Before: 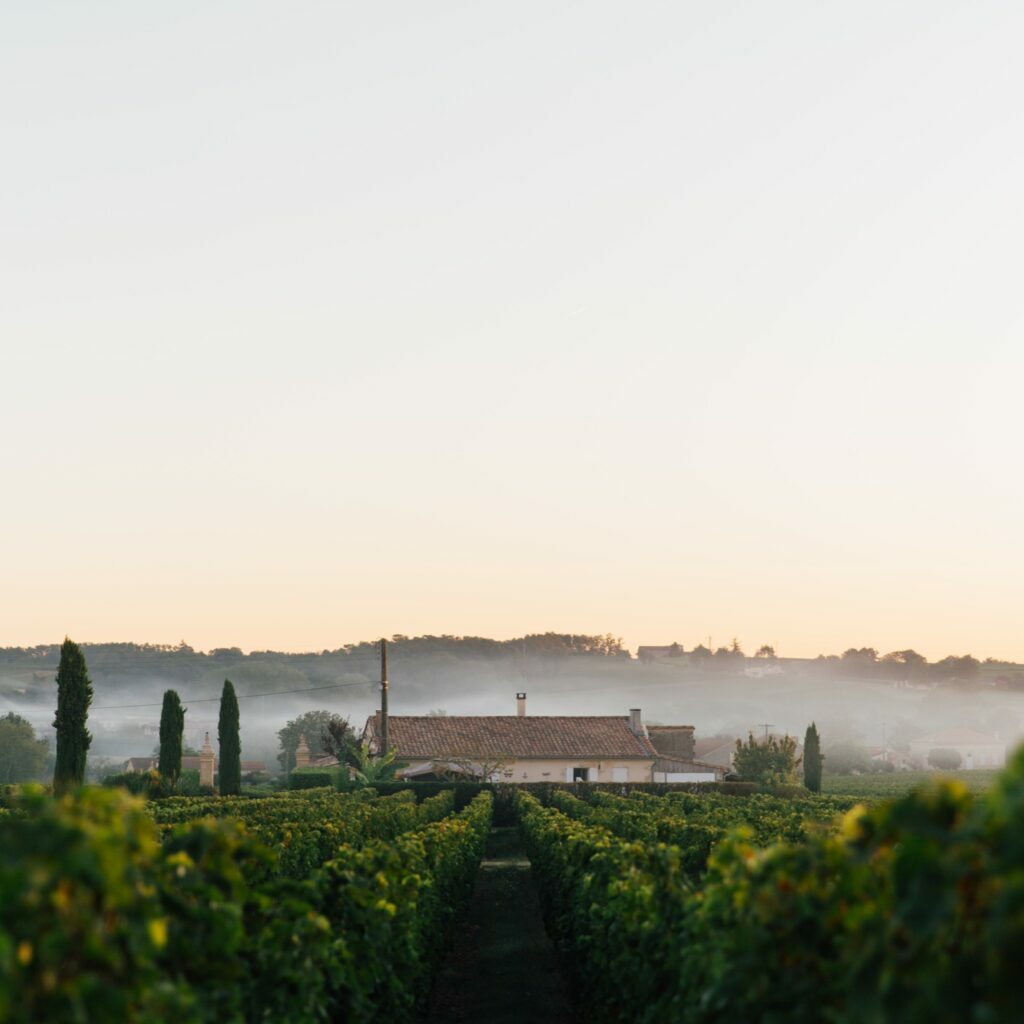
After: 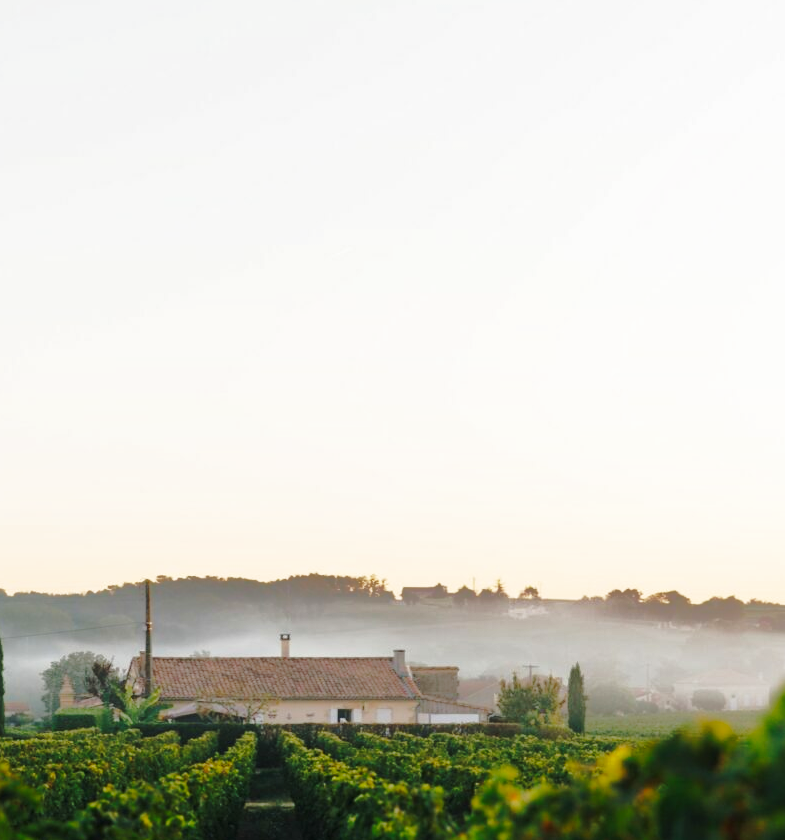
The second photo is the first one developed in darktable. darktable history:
shadows and highlights: shadows 40, highlights -60
crop: left 23.095%, top 5.827%, bottom 11.854%
base curve: curves: ch0 [(0, 0) (0.036, 0.037) (0.121, 0.228) (0.46, 0.76) (0.859, 0.983) (1, 1)], preserve colors none
